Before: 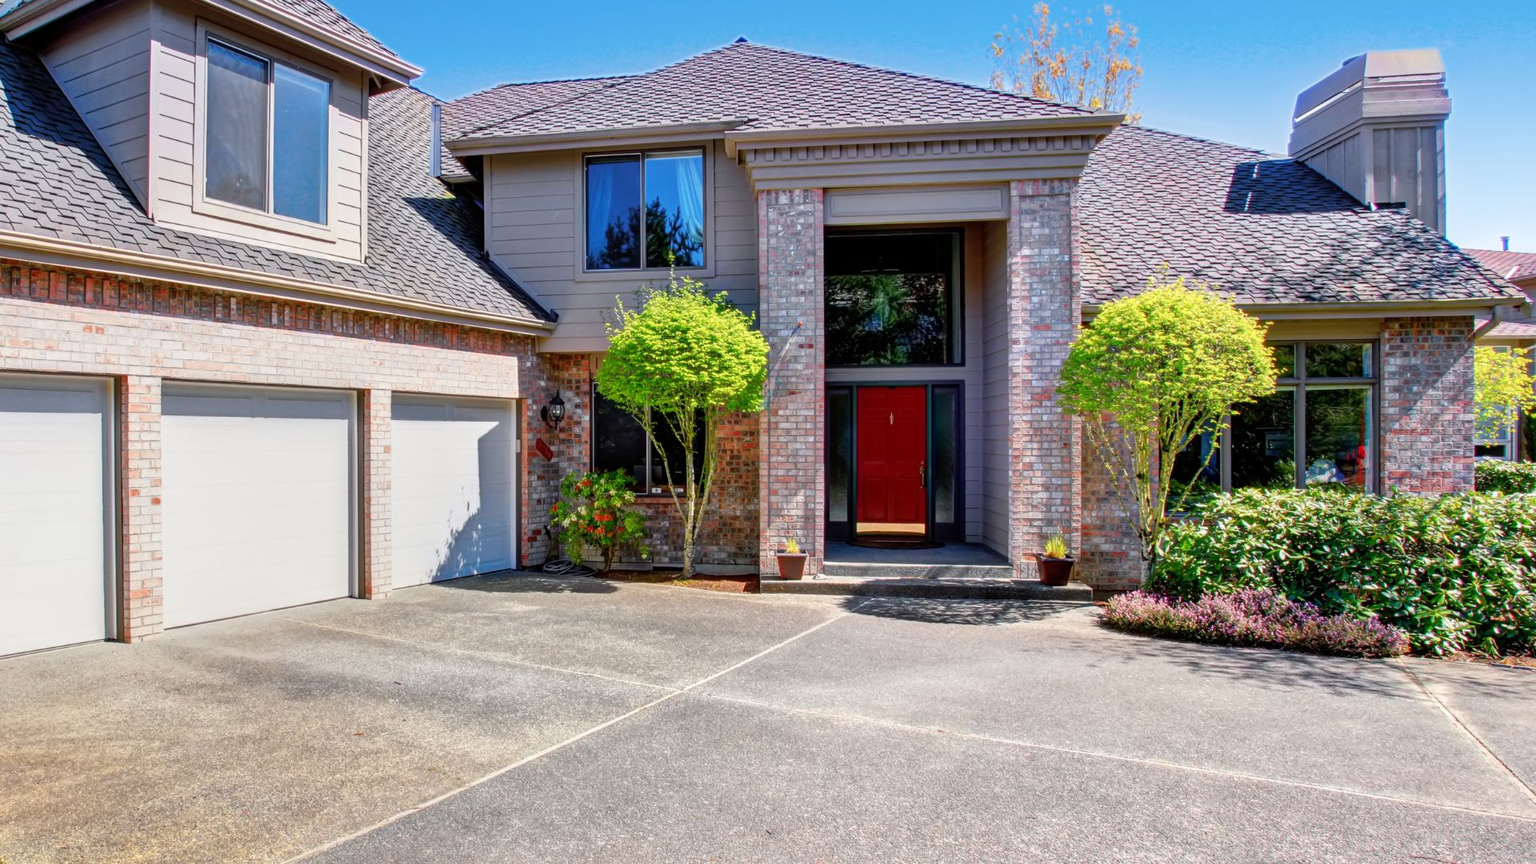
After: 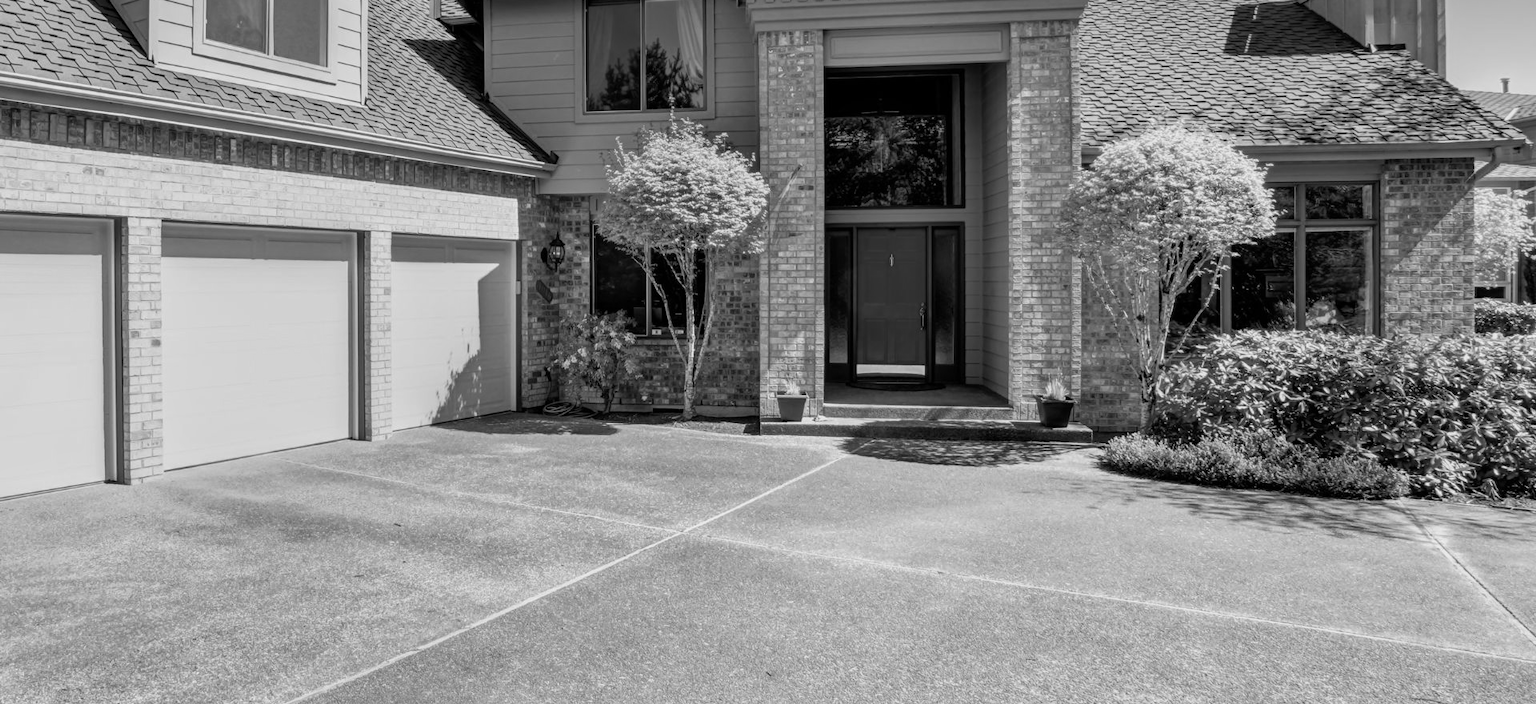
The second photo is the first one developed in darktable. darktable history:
monochrome: a 26.22, b 42.67, size 0.8
crop and rotate: top 18.507%
